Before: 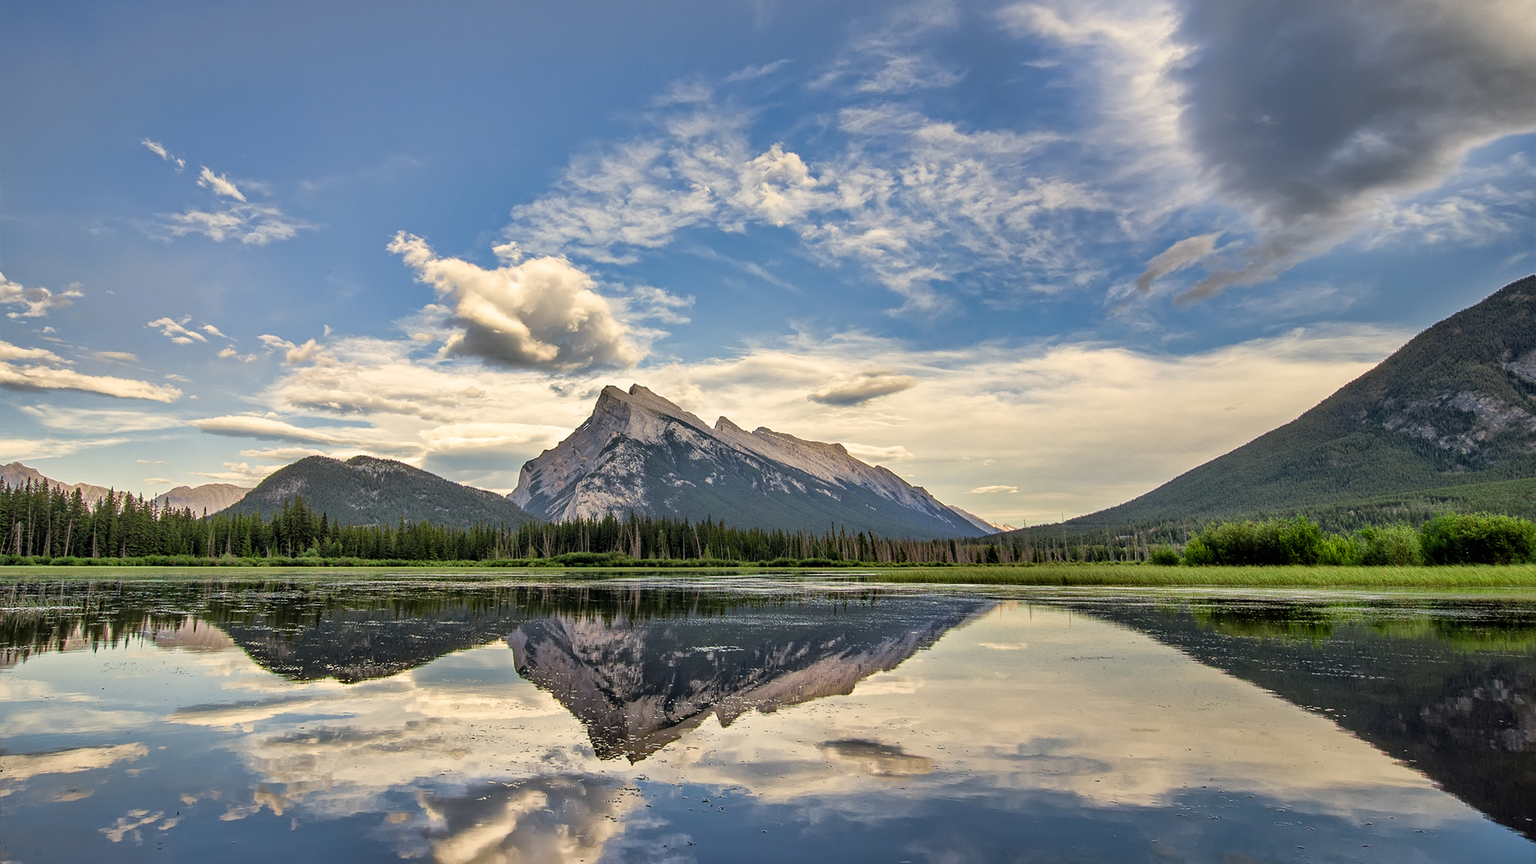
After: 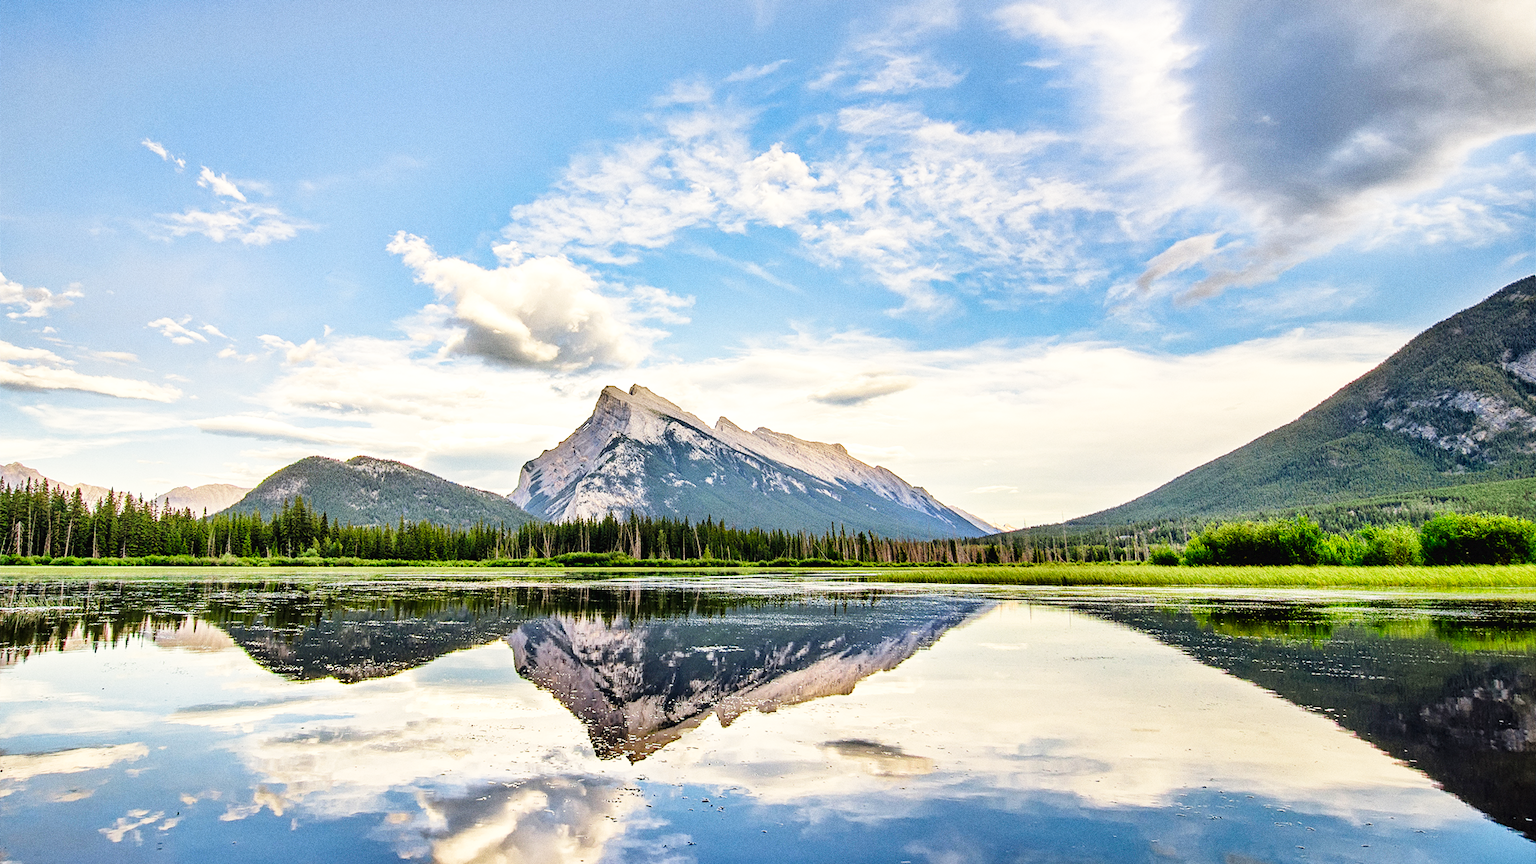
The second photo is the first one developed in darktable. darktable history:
color correction: saturation 1.1
grain: coarseness 0.09 ISO
base curve: curves: ch0 [(0, 0.003) (0.001, 0.002) (0.006, 0.004) (0.02, 0.022) (0.048, 0.086) (0.094, 0.234) (0.162, 0.431) (0.258, 0.629) (0.385, 0.8) (0.548, 0.918) (0.751, 0.988) (1, 1)], preserve colors none
